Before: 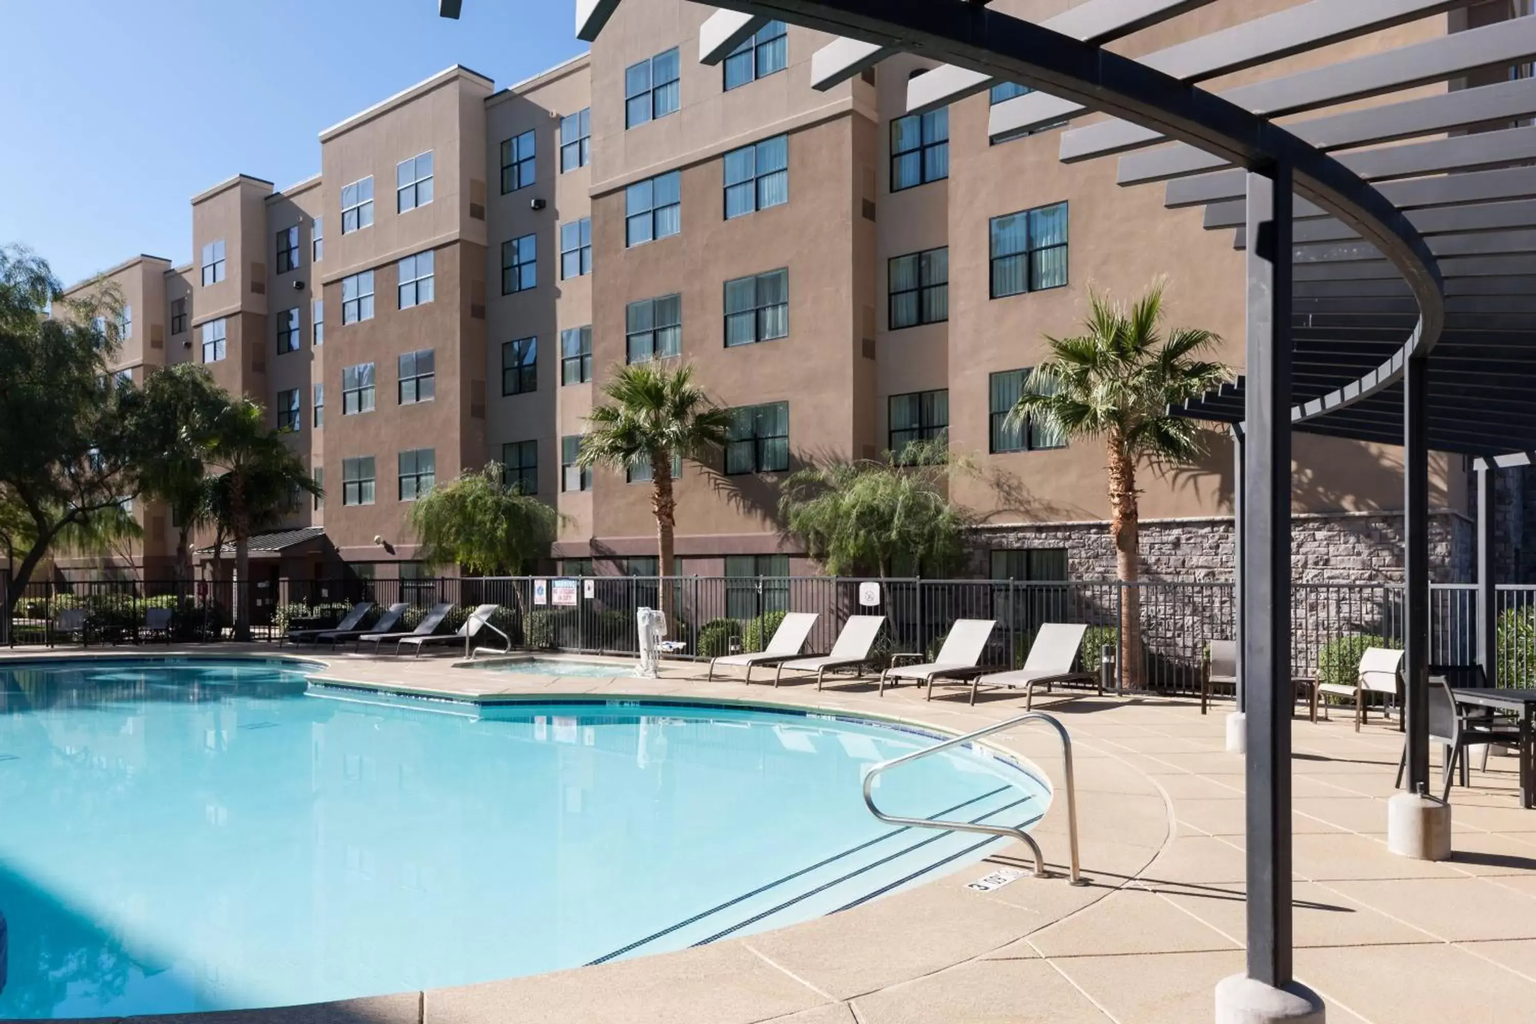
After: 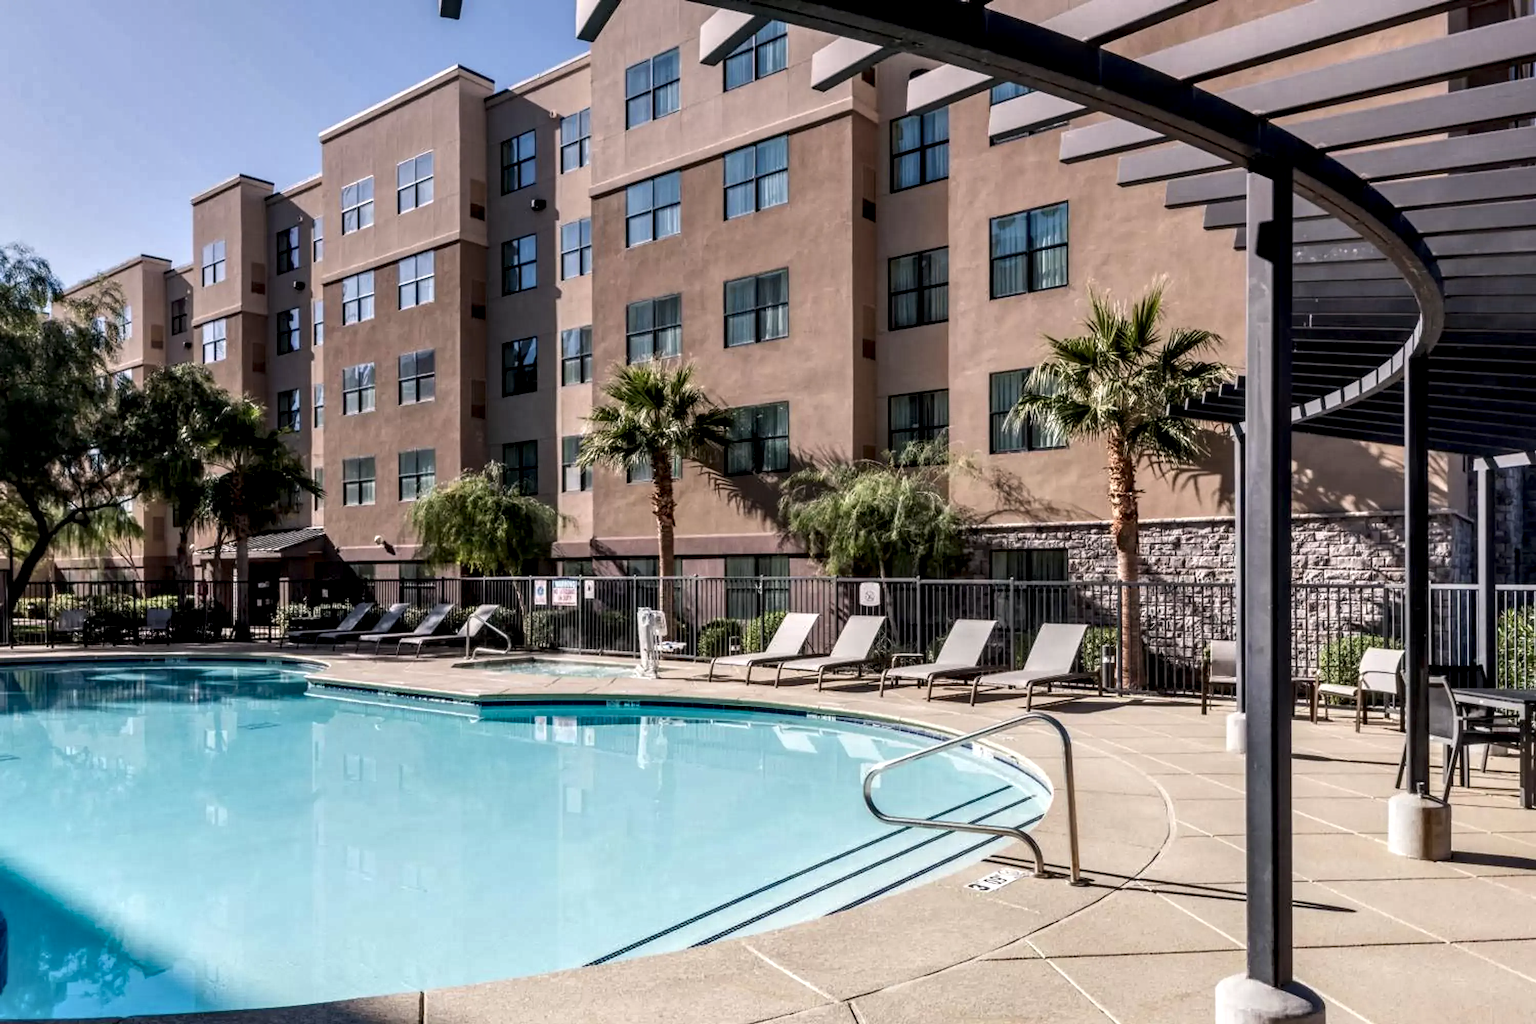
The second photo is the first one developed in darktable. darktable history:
graduated density: density 0.38 EV, hardness 21%, rotation -6.11°, saturation 32%
local contrast: highlights 0%, shadows 0%, detail 182%
shadows and highlights: shadows 37.27, highlights -28.18, soften with gaussian
